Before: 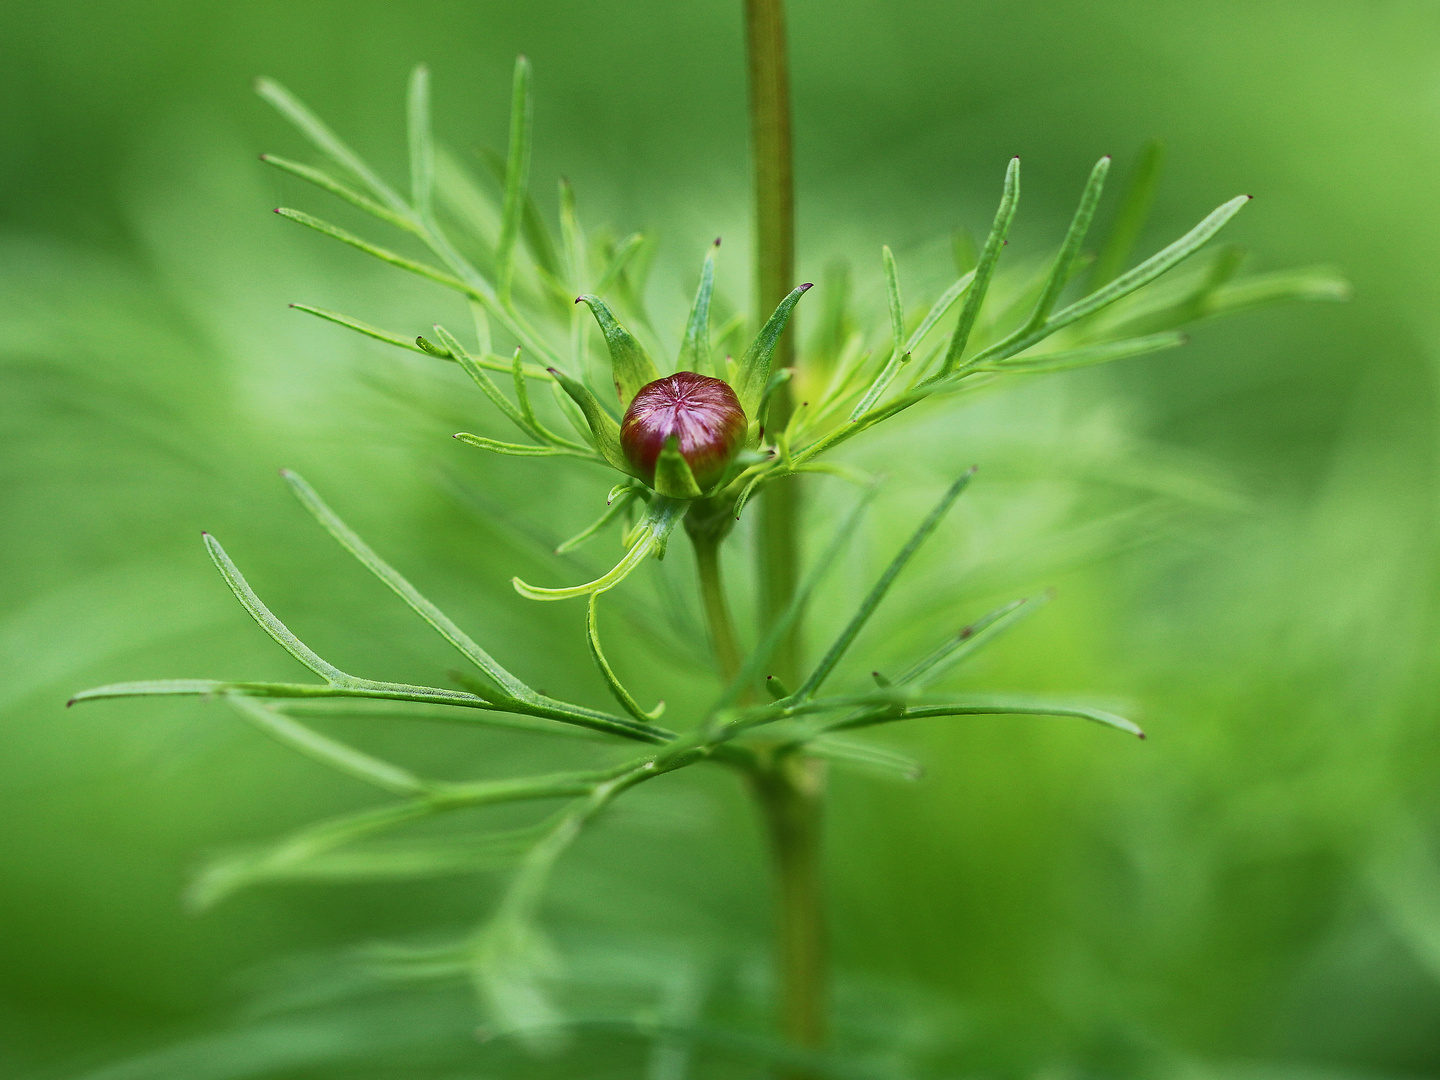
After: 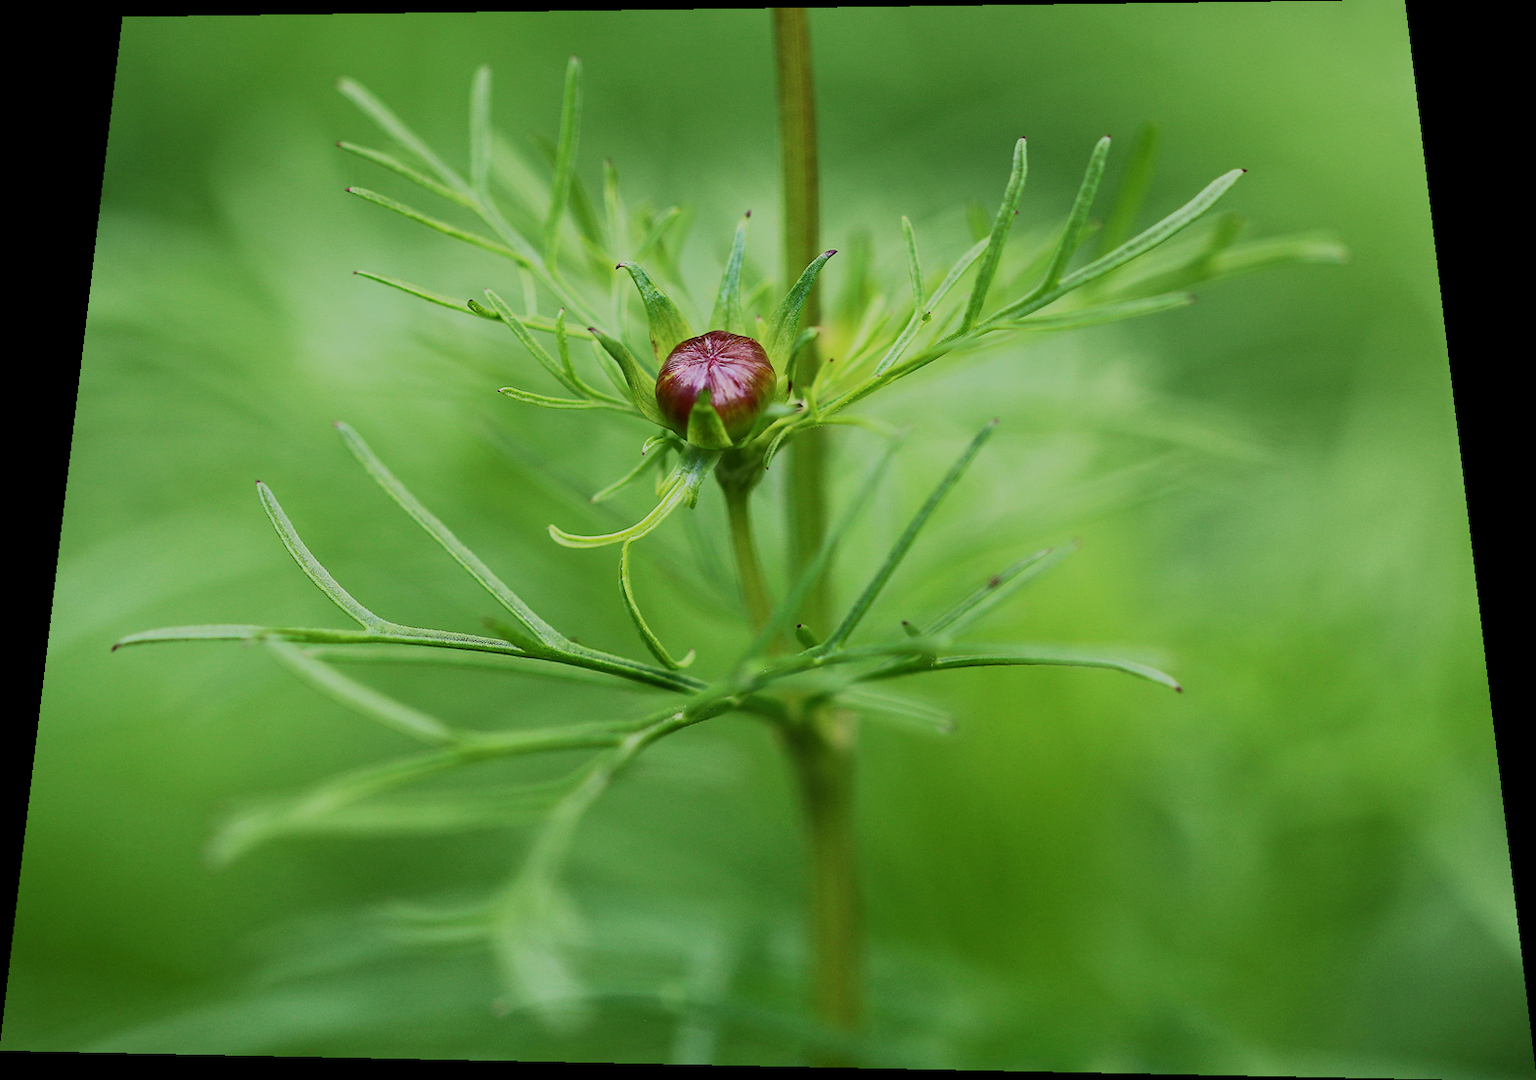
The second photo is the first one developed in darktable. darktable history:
rotate and perspective: rotation 0.128°, lens shift (vertical) -0.181, lens shift (horizontal) -0.044, shear 0.001, automatic cropping off
filmic rgb: hardness 4.17
